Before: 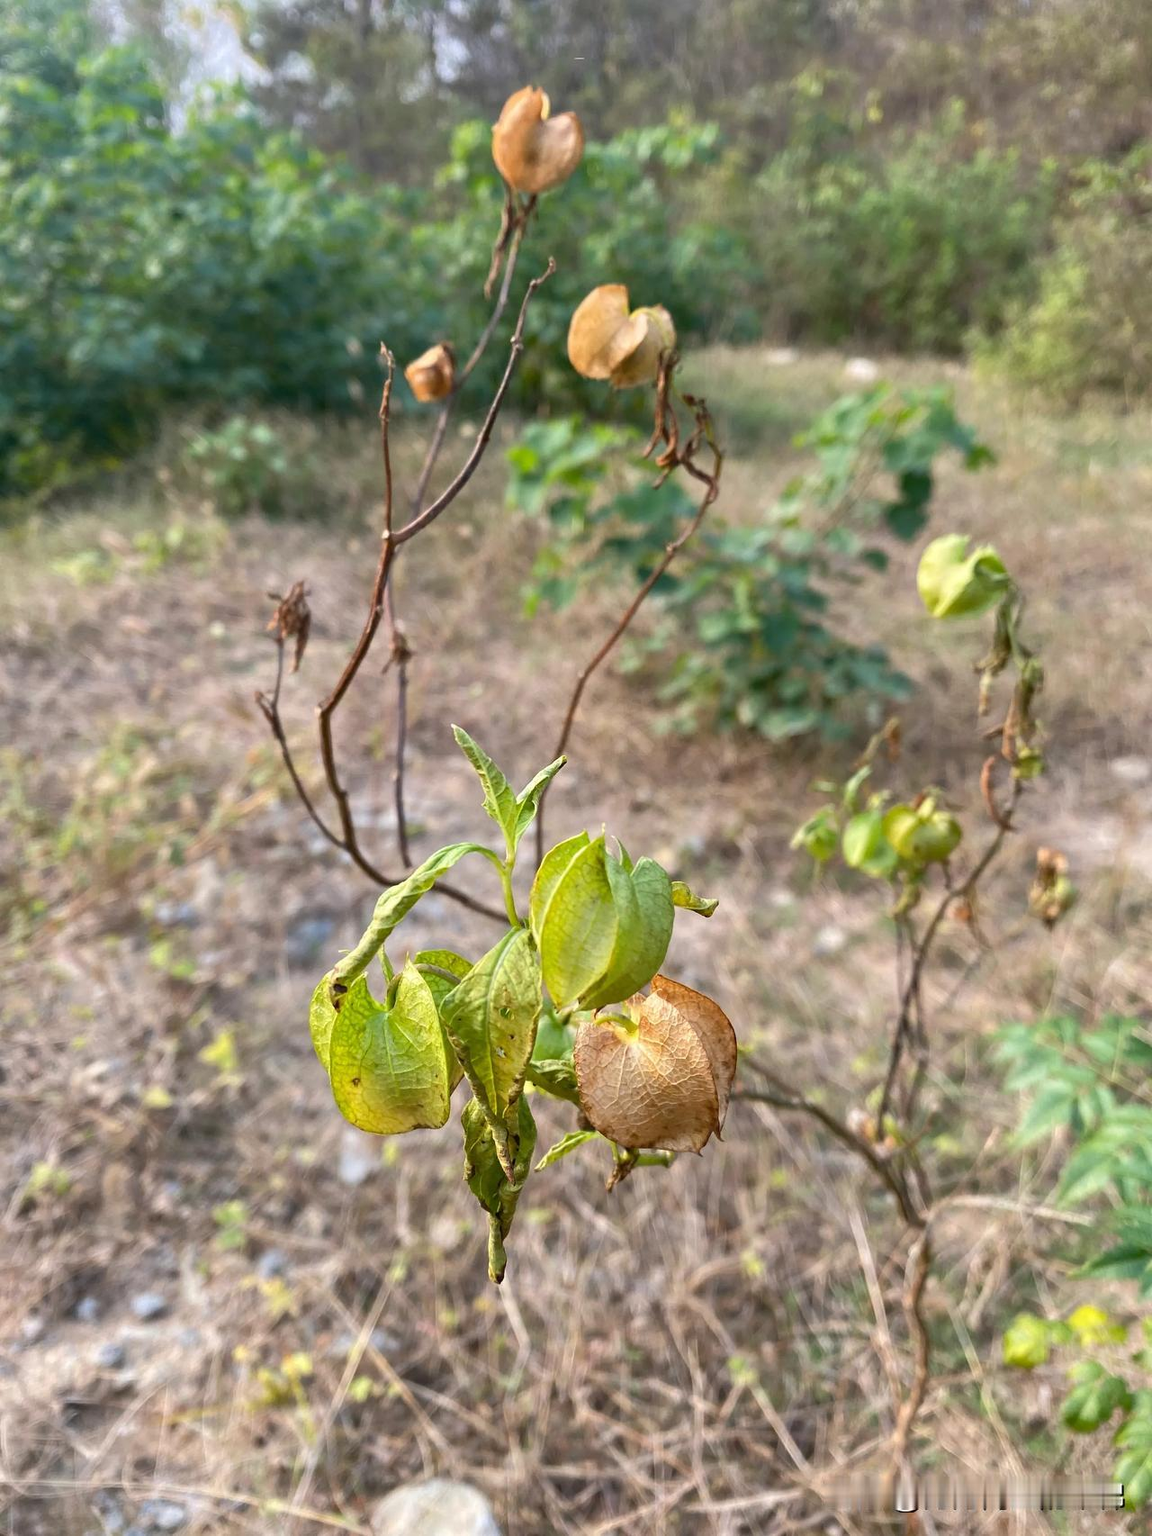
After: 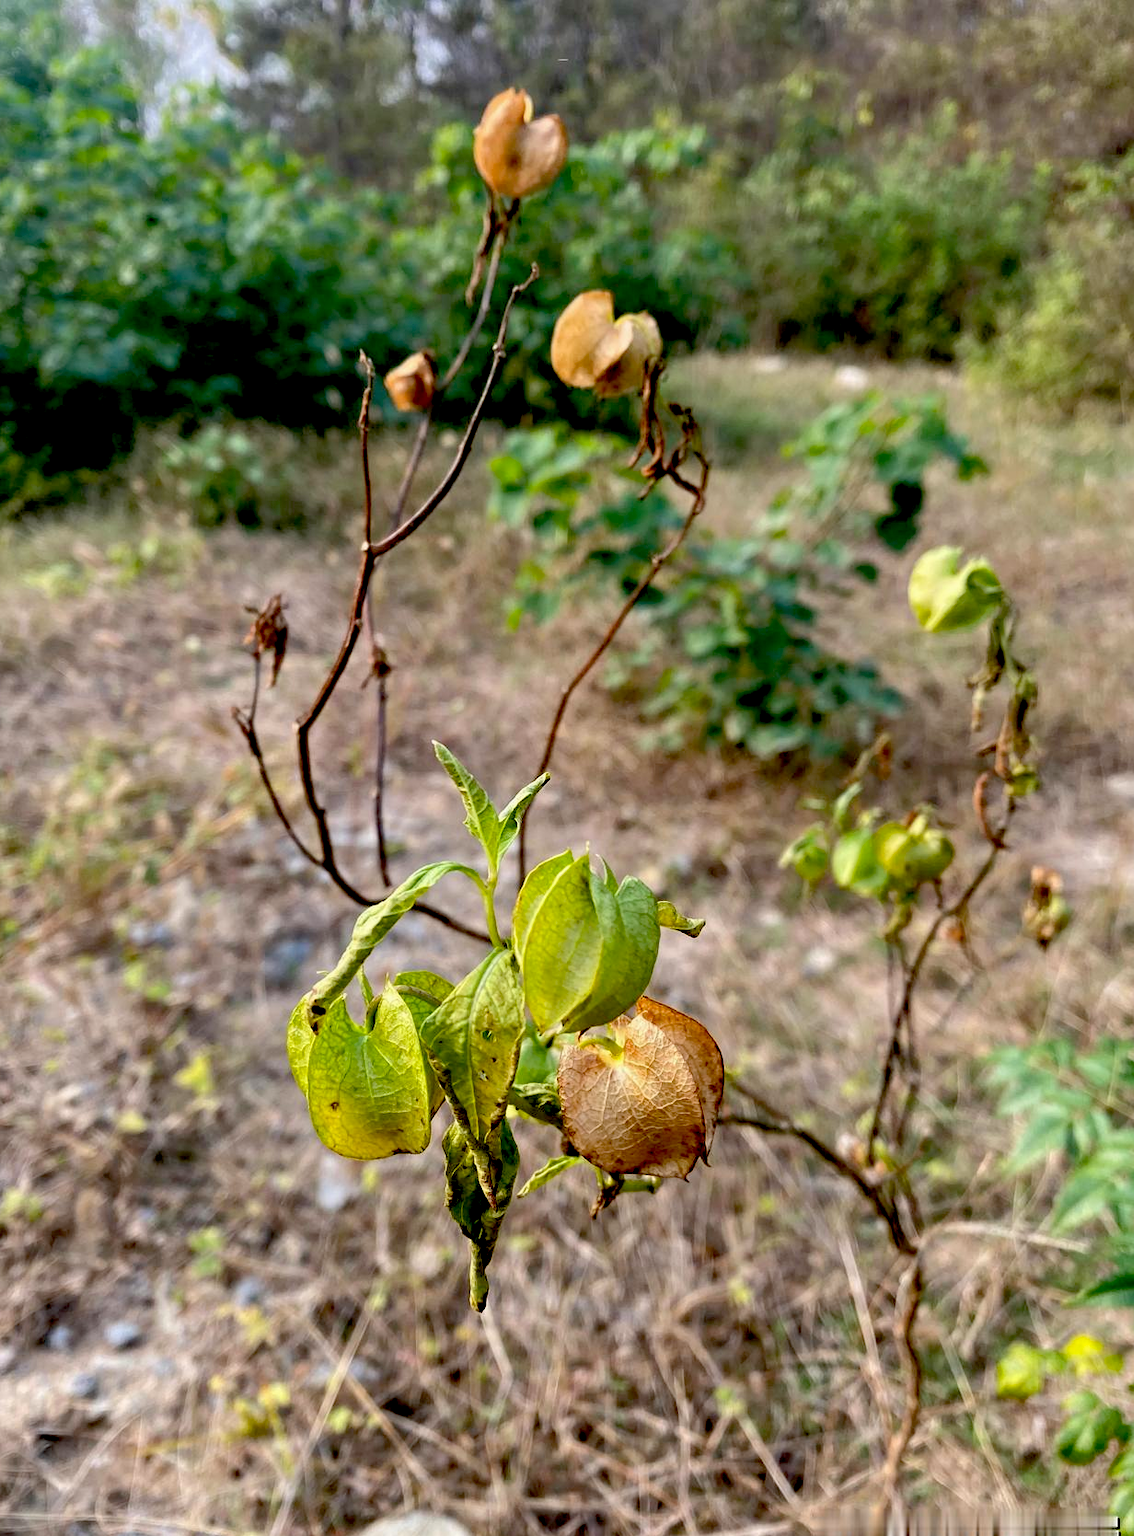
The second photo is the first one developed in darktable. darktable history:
crop and rotate: left 2.56%, right 1.063%, bottom 2.15%
exposure: black level correction 0.055, exposure -0.037 EV, compensate exposure bias true, compensate highlight preservation false
